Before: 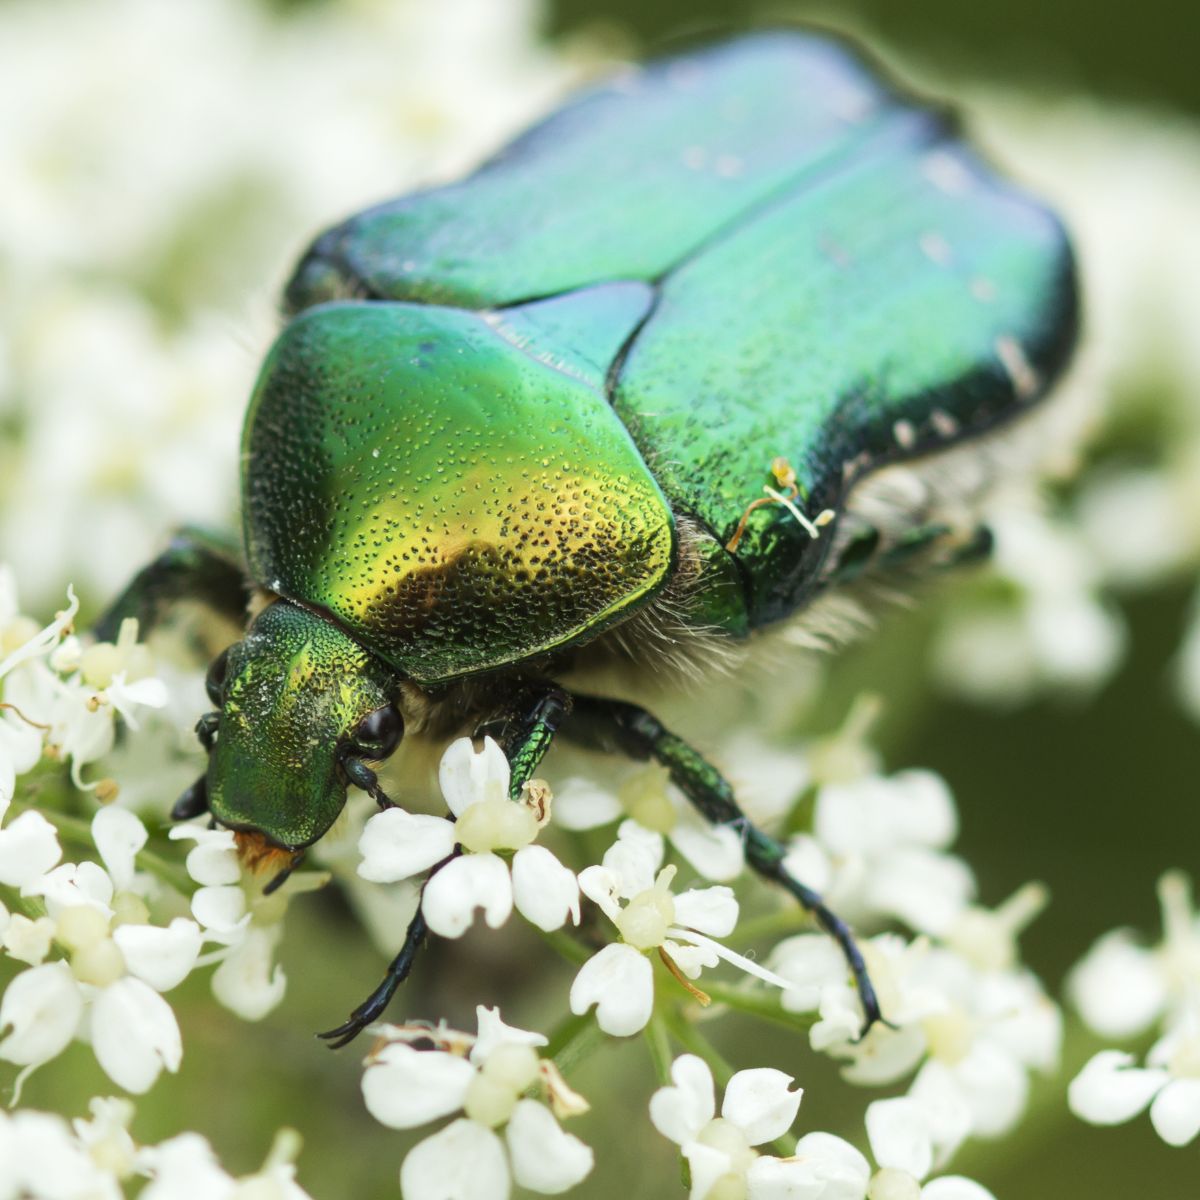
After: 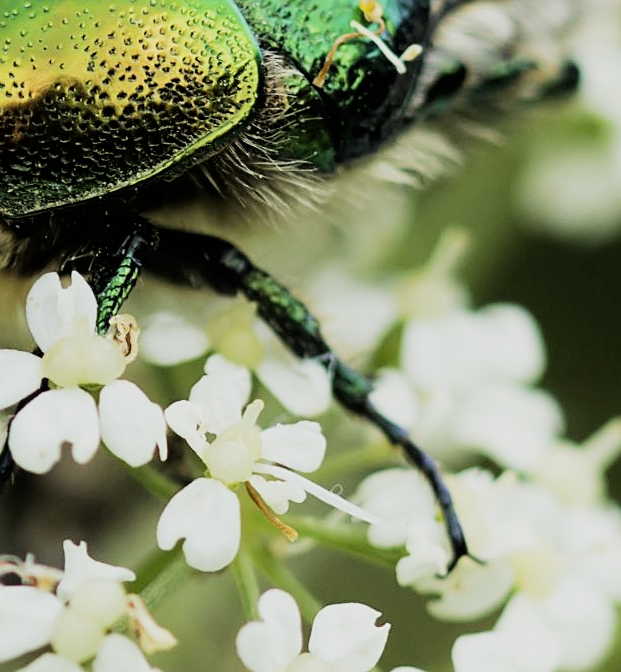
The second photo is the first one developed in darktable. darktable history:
crop: left 34.479%, top 38.822%, right 13.718%, bottom 5.172%
sharpen: on, module defaults
filmic rgb: black relative exposure -5 EV, hardness 2.88, contrast 1.3, highlights saturation mix -30%
